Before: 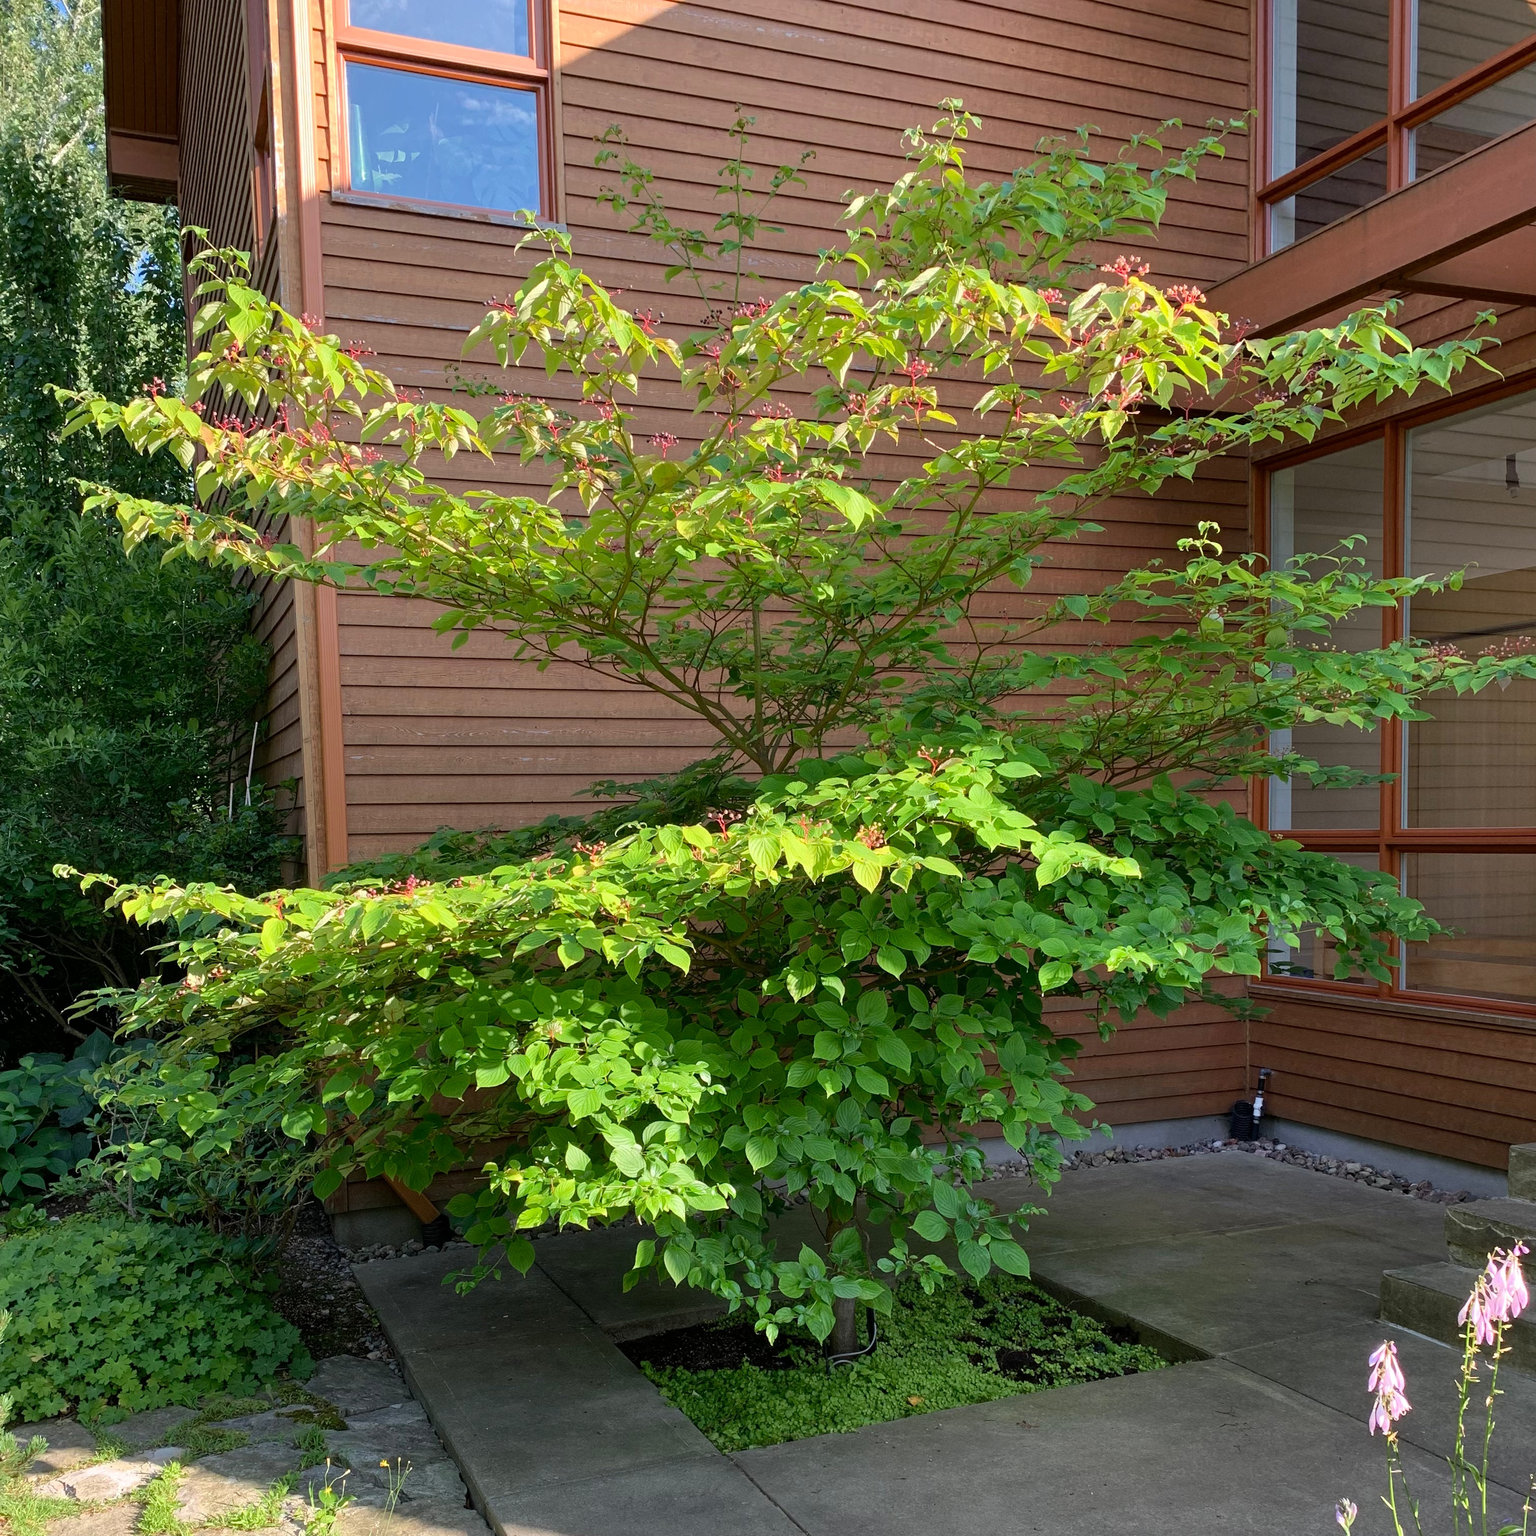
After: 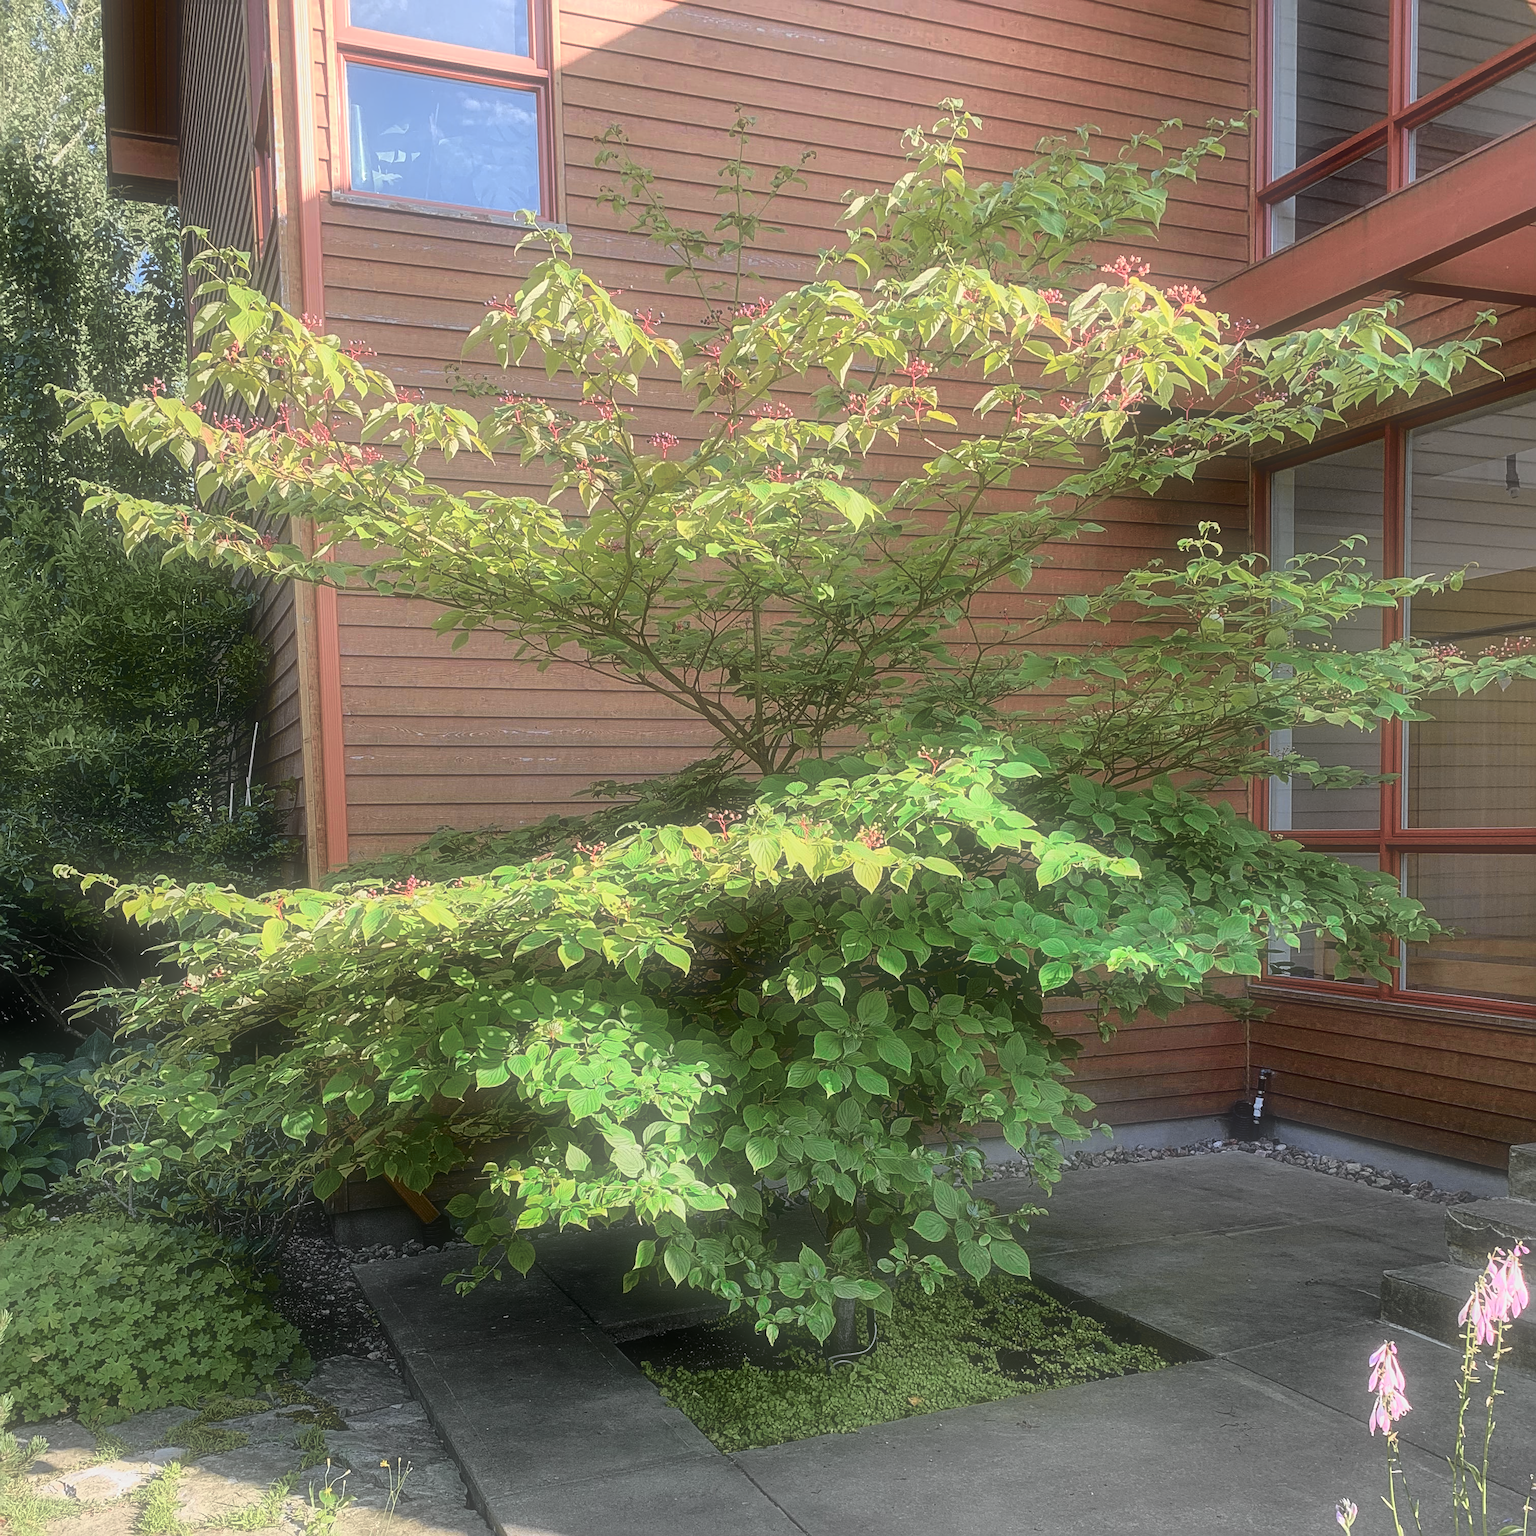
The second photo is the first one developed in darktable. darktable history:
local contrast: on, module defaults
tone curve: curves: ch0 [(0, 0.009) (0.105, 0.08) (0.195, 0.18) (0.283, 0.316) (0.384, 0.434) (0.485, 0.531) (0.638, 0.69) (0.81, 0.872) (1, 0.977)]; ch1 [(0, 0) (0.161, 0.092) (0.35, 0.33) (0.379, 0.401) (0.456, 0.469) (0.502, 0.5) (0.525, 0.518) (0.586, 0.617) (0.635, 0.655) (1, 1)]; ch2 [(0, 0) (0.371, 0.362) (0.437, 0.437) (0.48, 0.49) (0.53, 0.515) (0.56, 0.571) (0.622, 0.606) (1, 1)], color space Lab, independent channels, preserve colors none
soften: size 60.24%, saturation 65.46%, brightness 0.506 EV, mix 25.7%
sharpen: radius 2.817, amount 0.715
